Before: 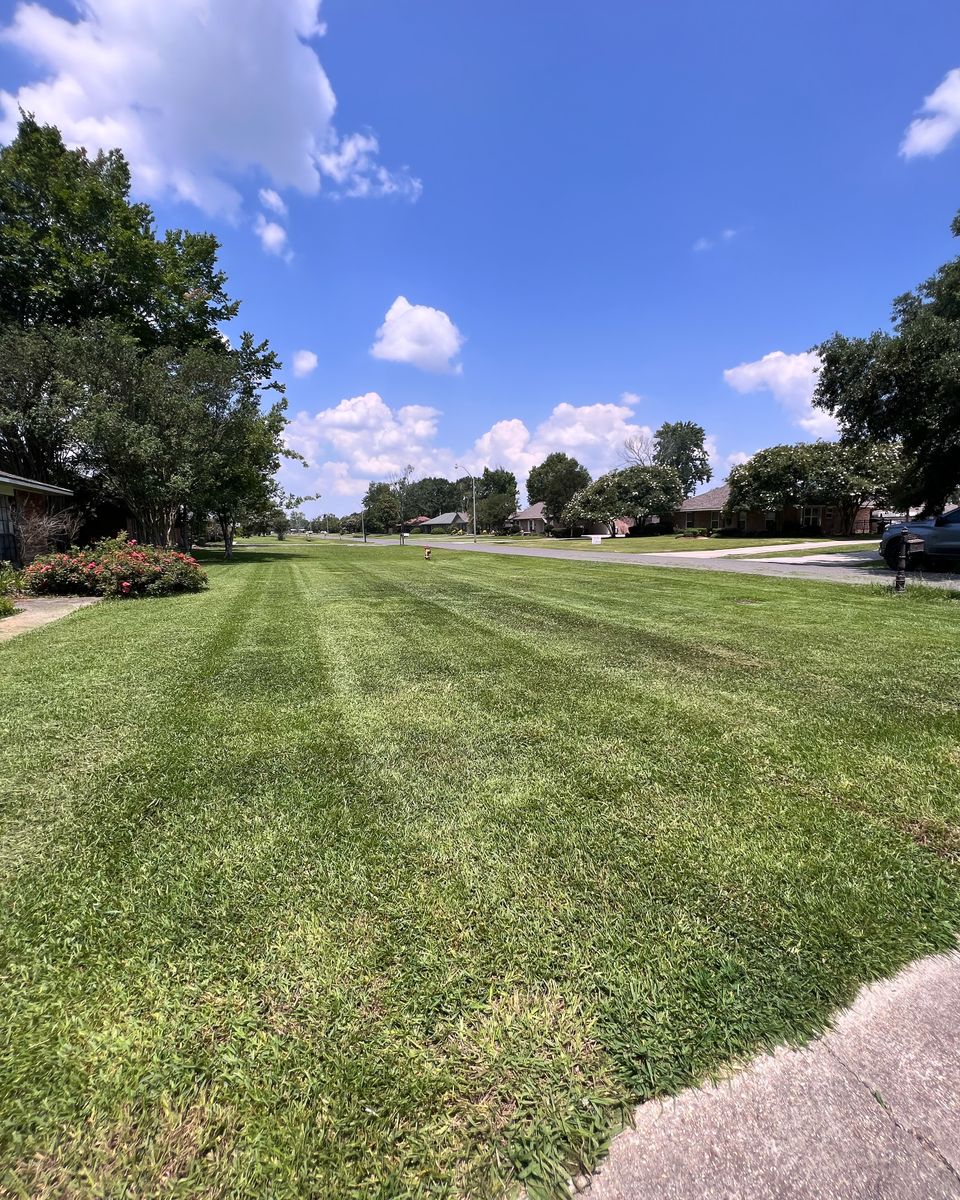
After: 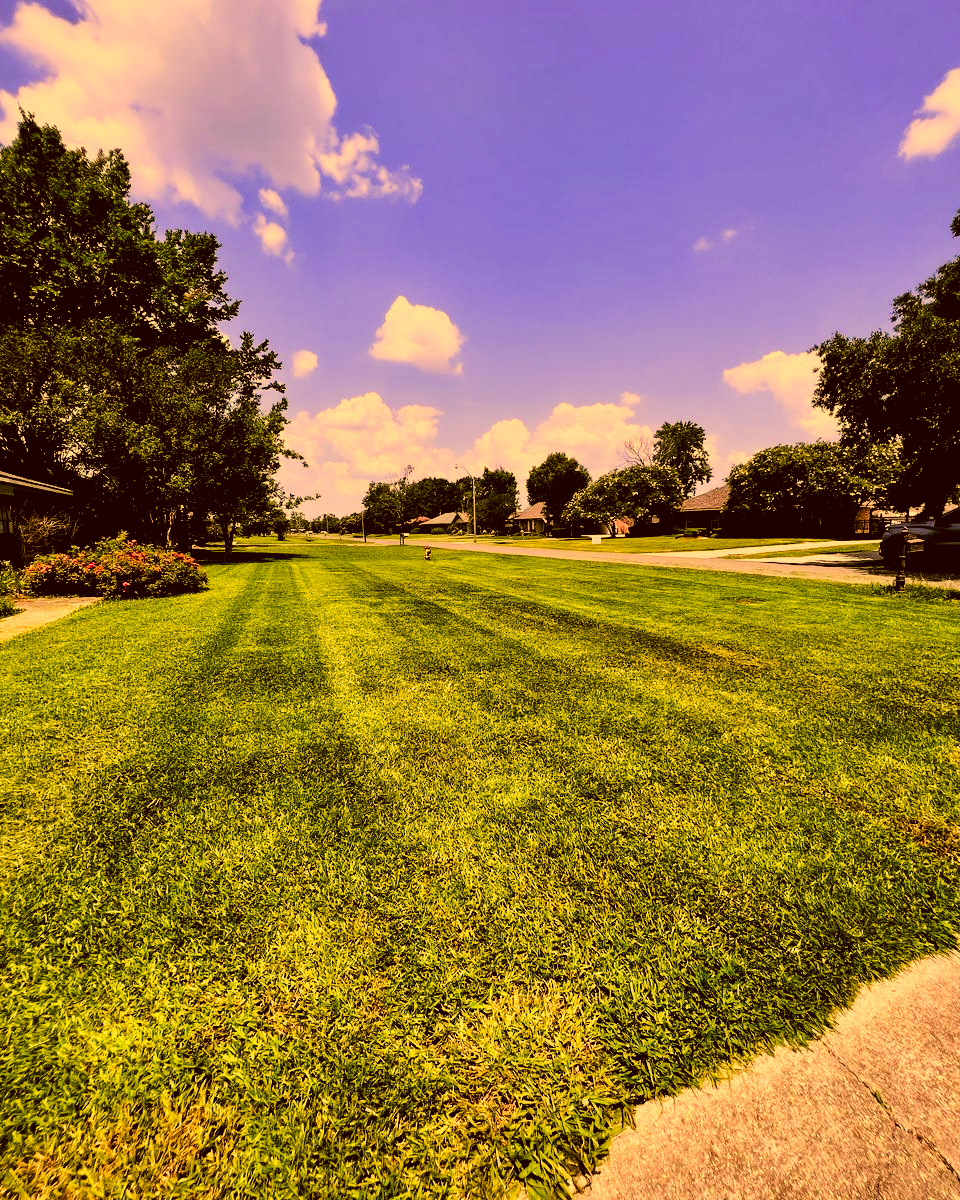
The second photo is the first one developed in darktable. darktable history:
filmic rgb: black relative exposure -5.04 EV, white relative exposure 3.51 EV, hardness 3.18, contrast 1.389, highlights saturation mix -48.71%
contrast brightness saturation: saturation -0.063
color correction: highlights a* 10.53, highlights b* 29.8, shadows a* 2.79, shadows b* 18.15, saturation 1.75
contrast equalizer: y [[0.586, 0.584, 0.576, 0.565, 0.552, 0.539], [0.5 ×6], [0.97, 0.959, 0.919, 0.859, 0.789, 0.717], [0 ×6], [0 ×6]]
